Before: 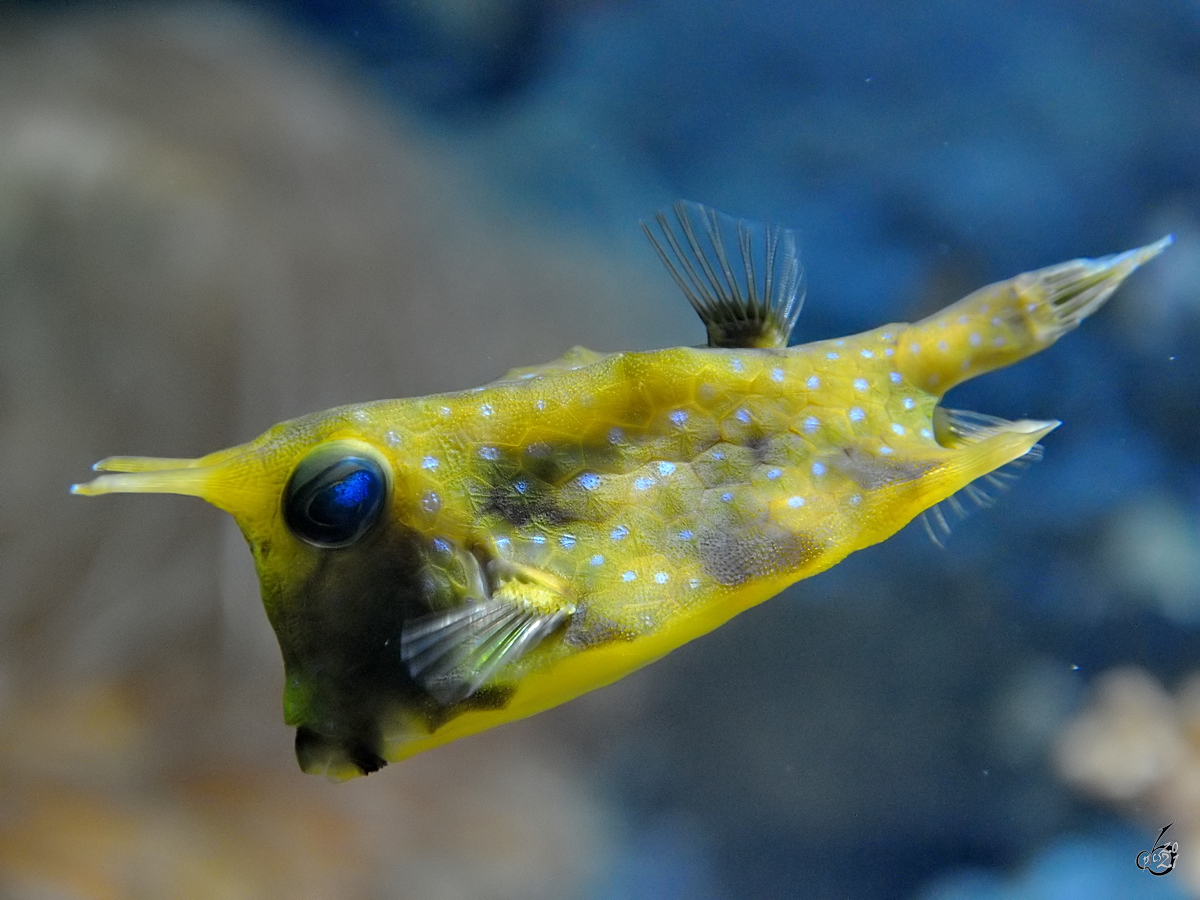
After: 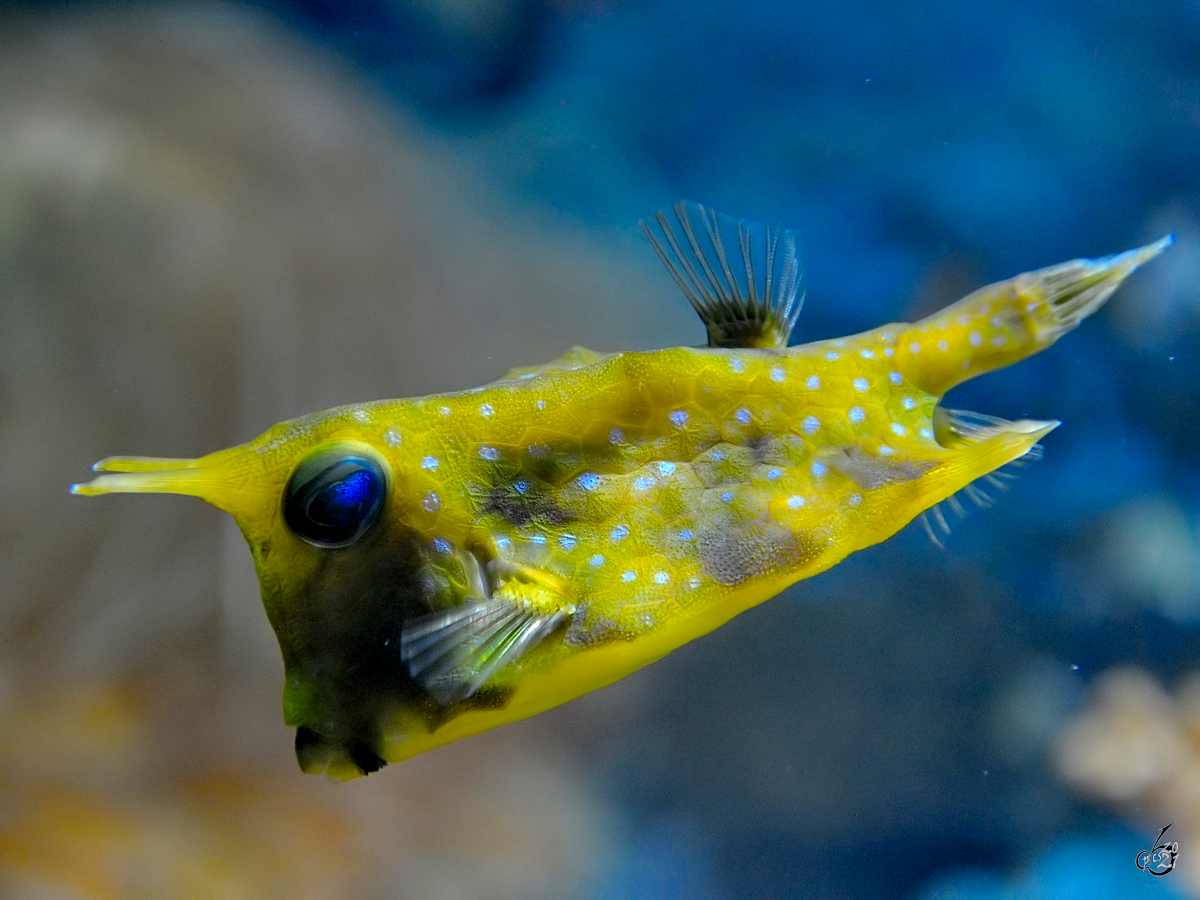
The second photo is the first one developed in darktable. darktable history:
color balance rgb: global offset › luminance -0.279%, global offset › hue 262.97°, perceptual saturation grading › global saturation 39.705%
